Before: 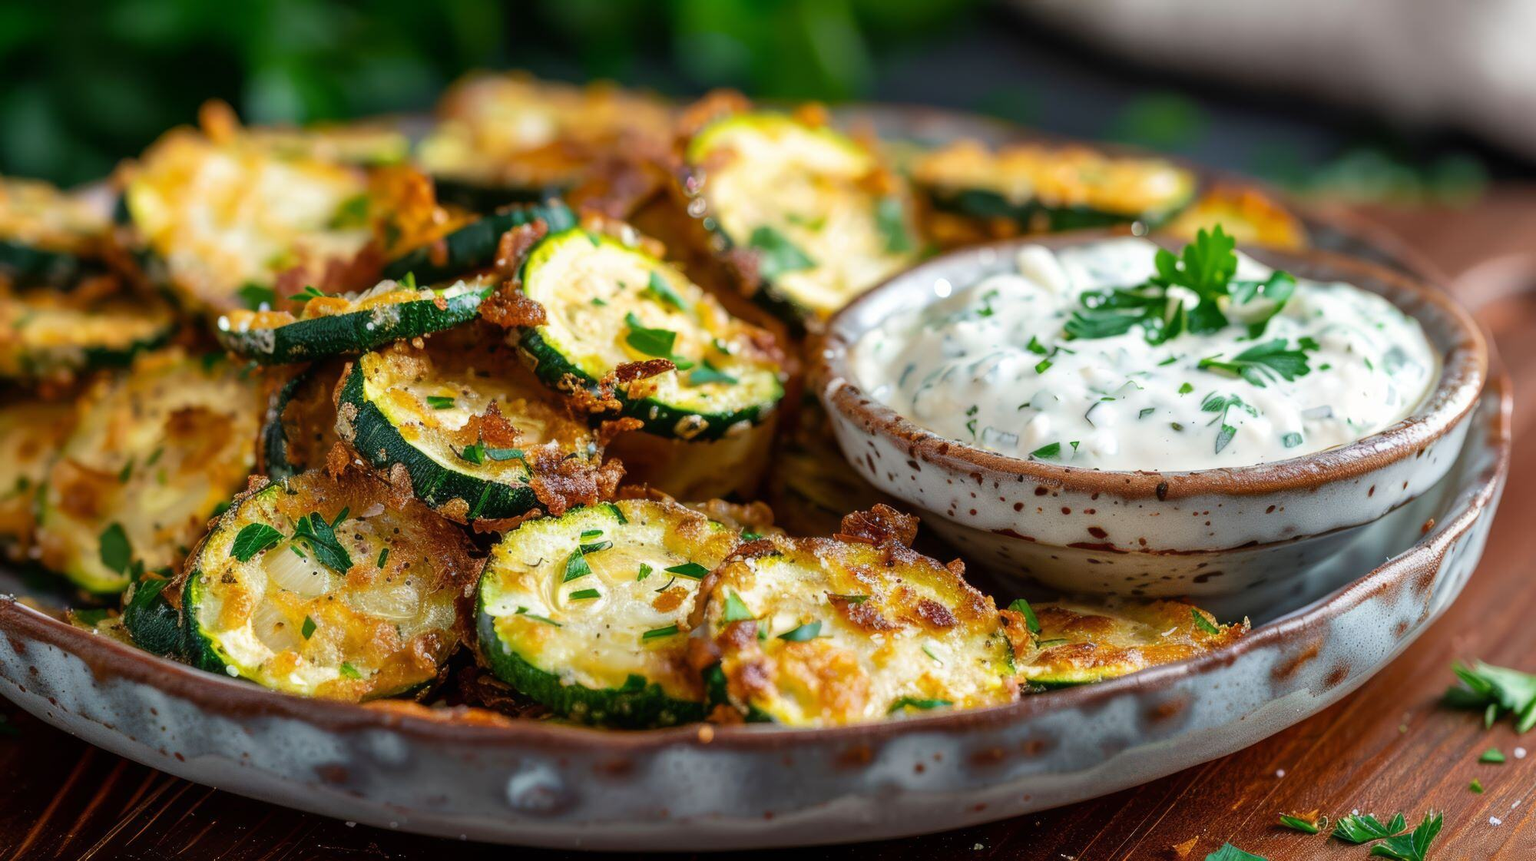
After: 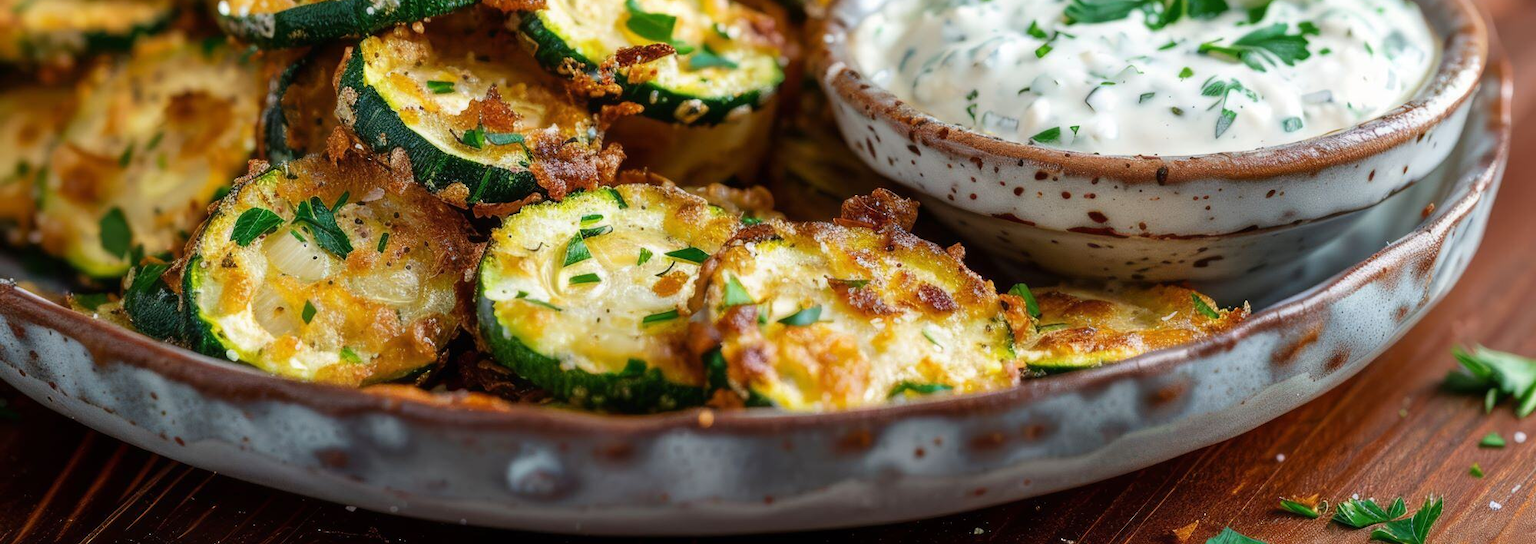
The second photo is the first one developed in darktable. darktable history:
crop and rotate: top 36.691%
